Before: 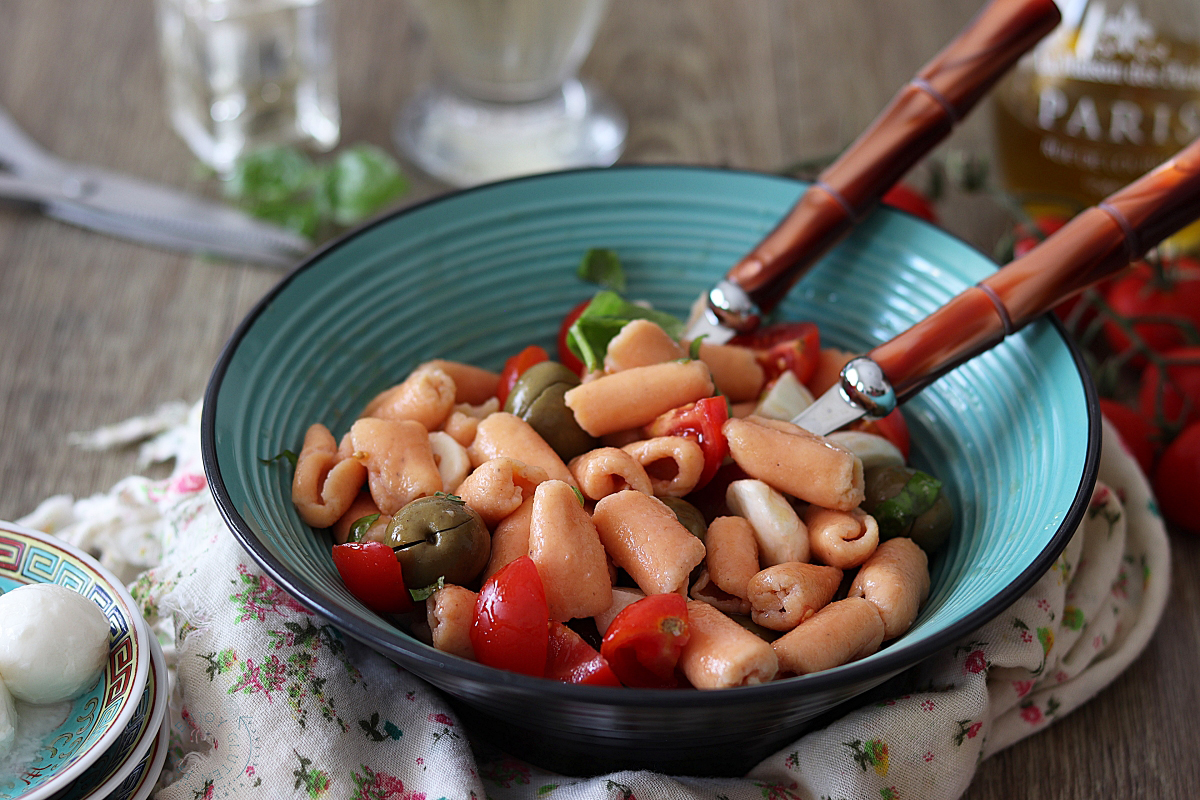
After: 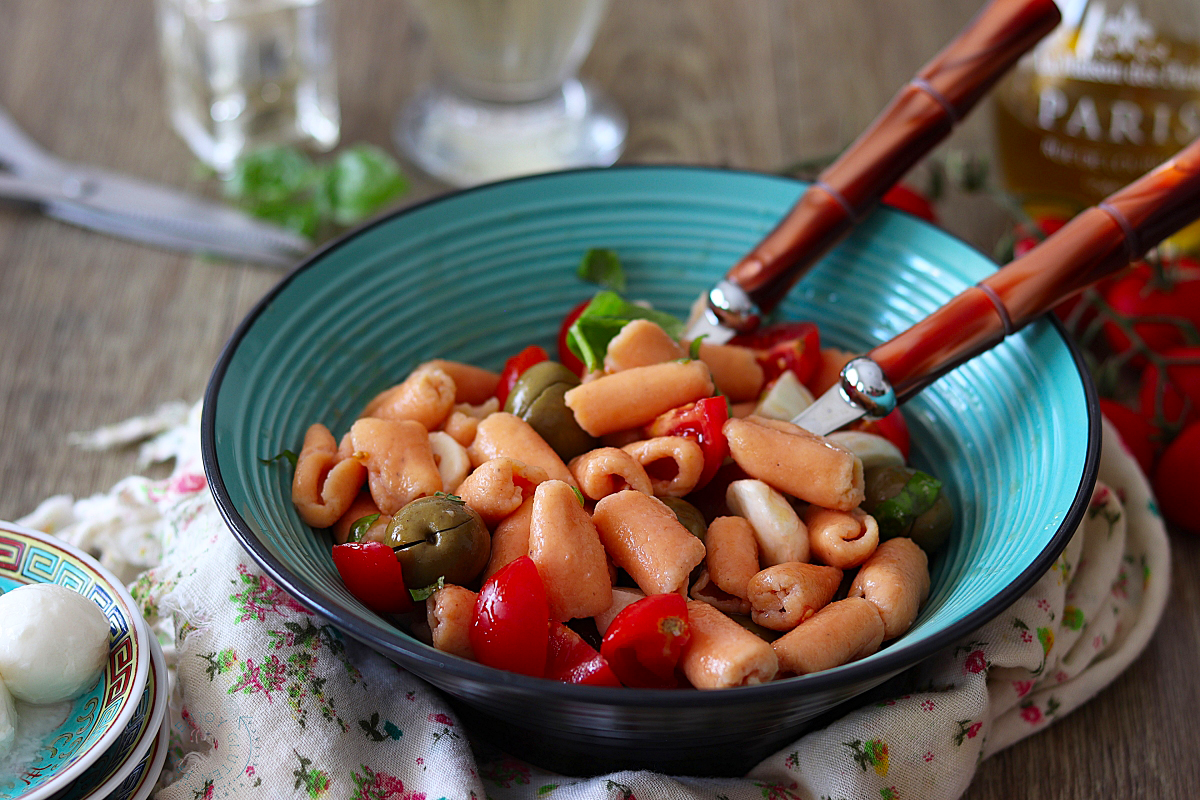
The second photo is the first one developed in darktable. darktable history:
color zones: curves: ch0 [(0.068, 0.464) (0.25, 0.5) (0.48, 0.508) (0.75, 0.536) (0.886, 0.476) (0.967, 0.456)]; ch1 [(0.066, 0.456) (0.25, 0.5) (0.616, 0.508) (0.746, 0.56) (0.934, 0.444)]
color correction: highlights b* 0.041, saturation 1.28
